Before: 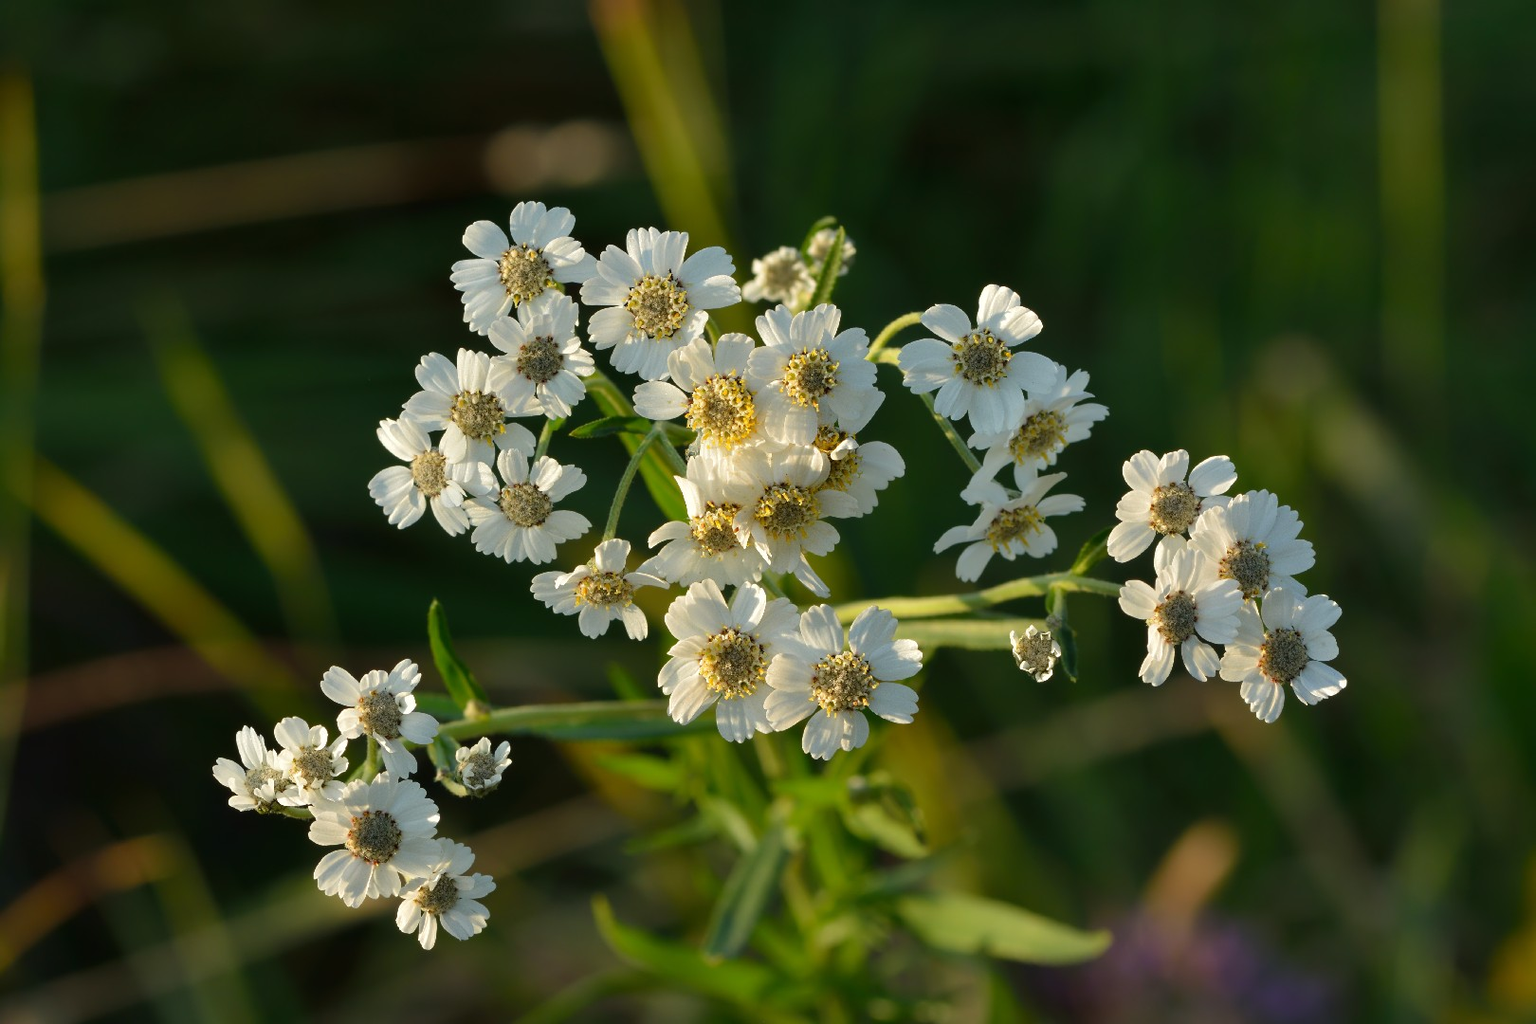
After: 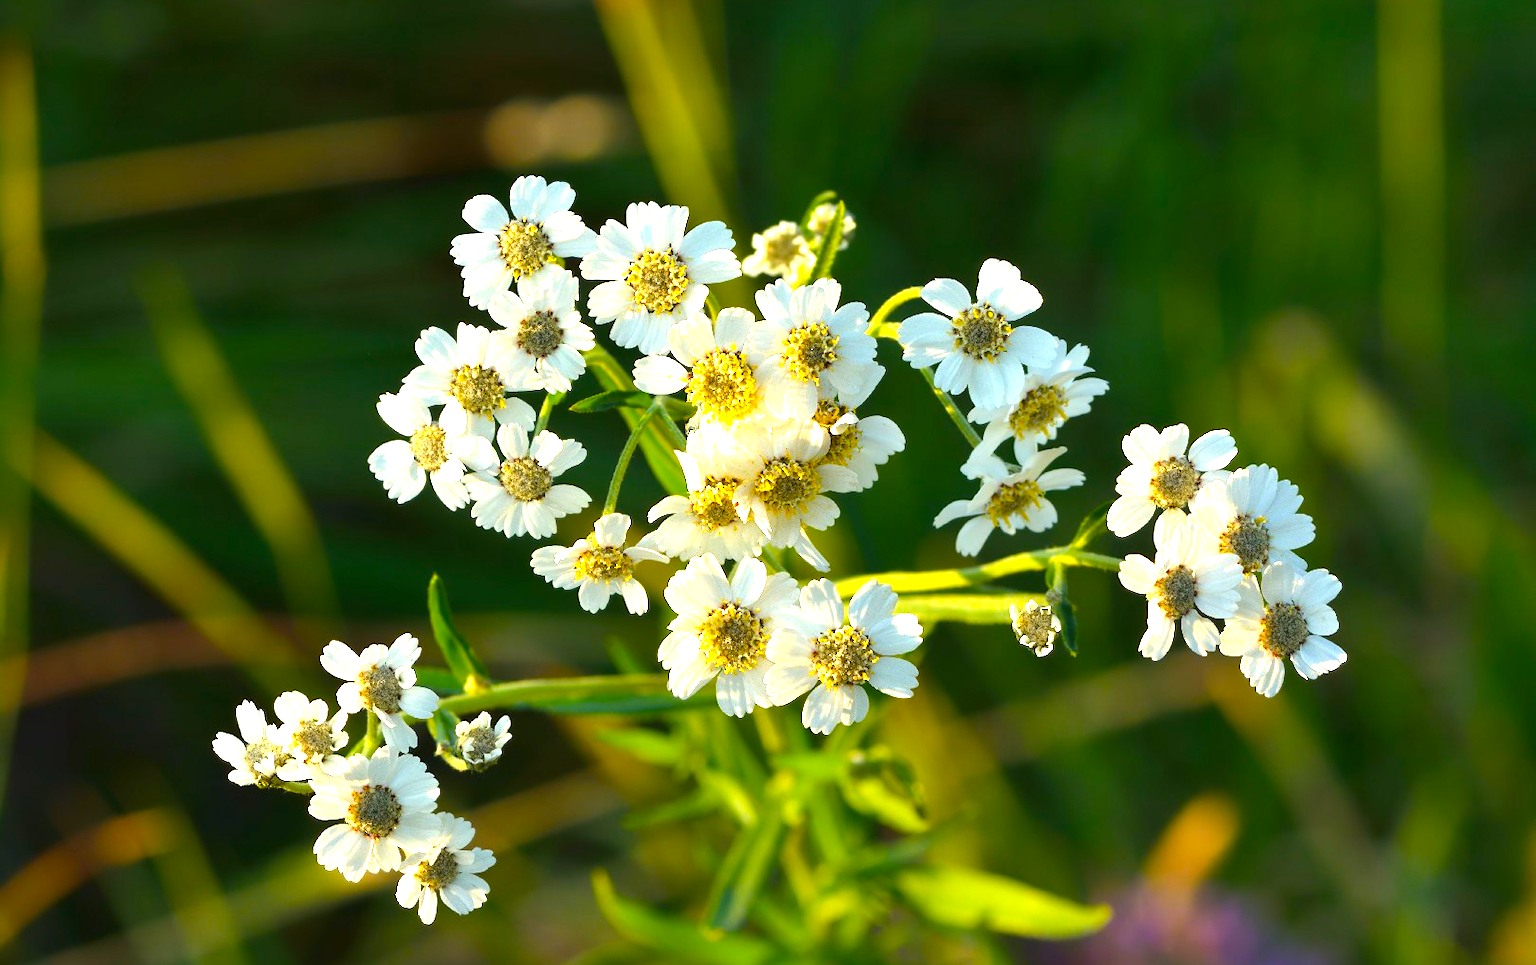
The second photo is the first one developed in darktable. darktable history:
exposure: black level correction 0, exposure 0.695 EV, compensate highlight preservation false
color balance rgb: perceptual saturation grading › global saturation 29.812%, perceptual brilliance grading › global brilliance 18.498%, global vibrance 20%
crop and rotate: top 2.64%, bottom 3.034%
